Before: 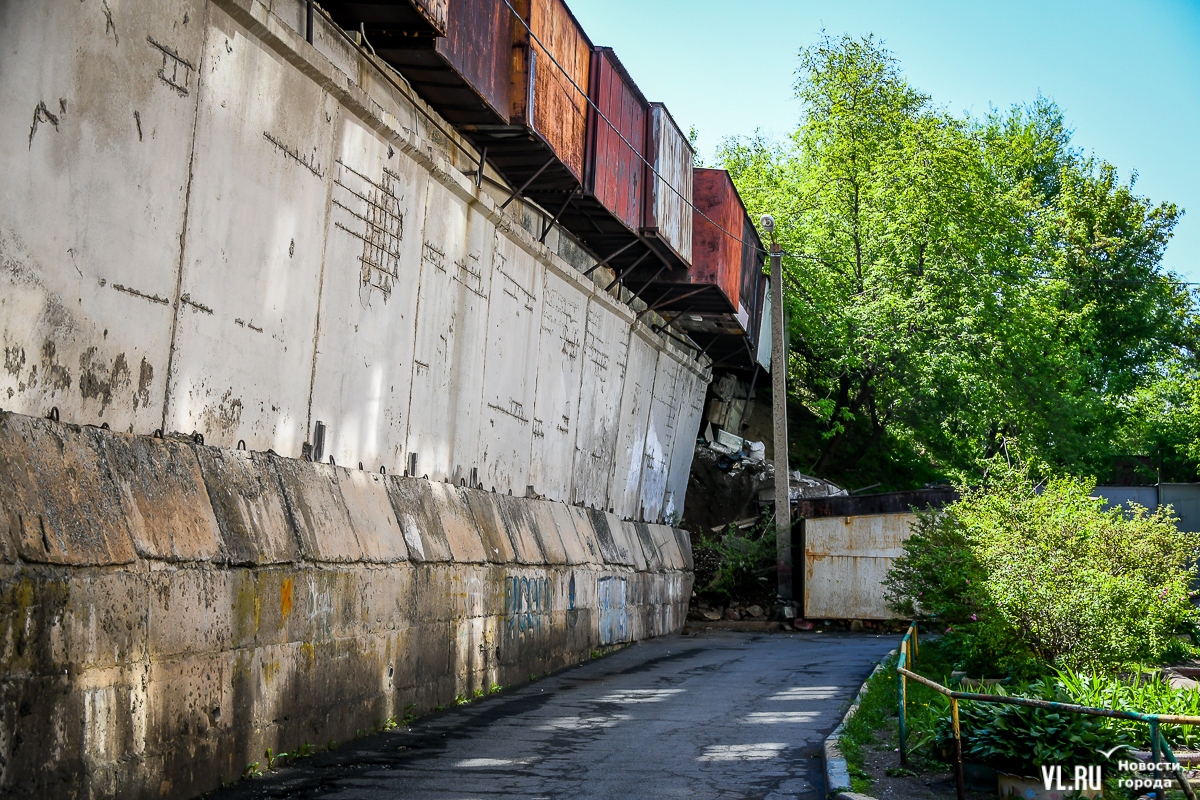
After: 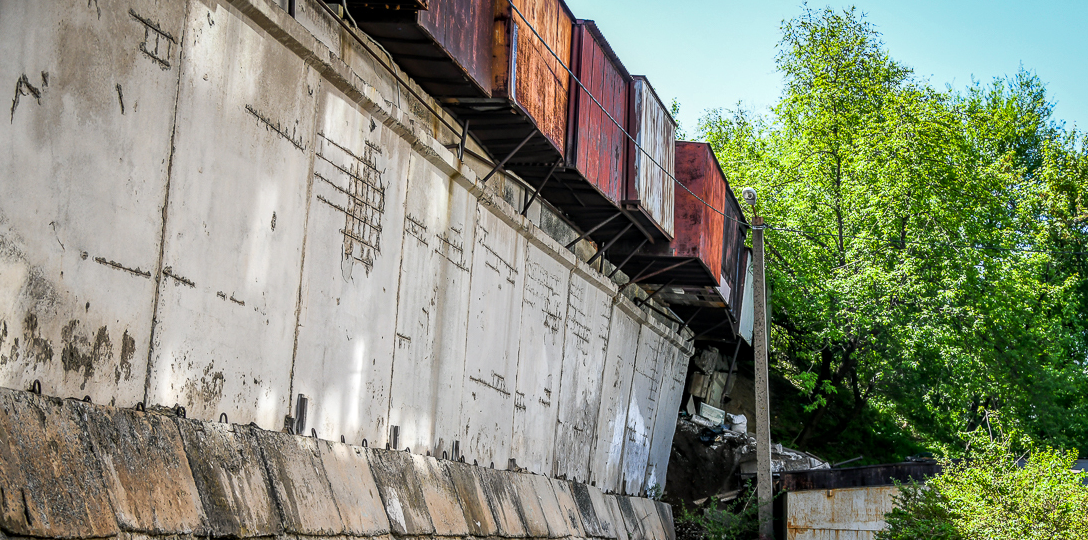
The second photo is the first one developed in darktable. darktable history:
local contrast: on, module defaults
crop: left 1.509%, top 3.452%, right 7.696%, bottom 28.452%
